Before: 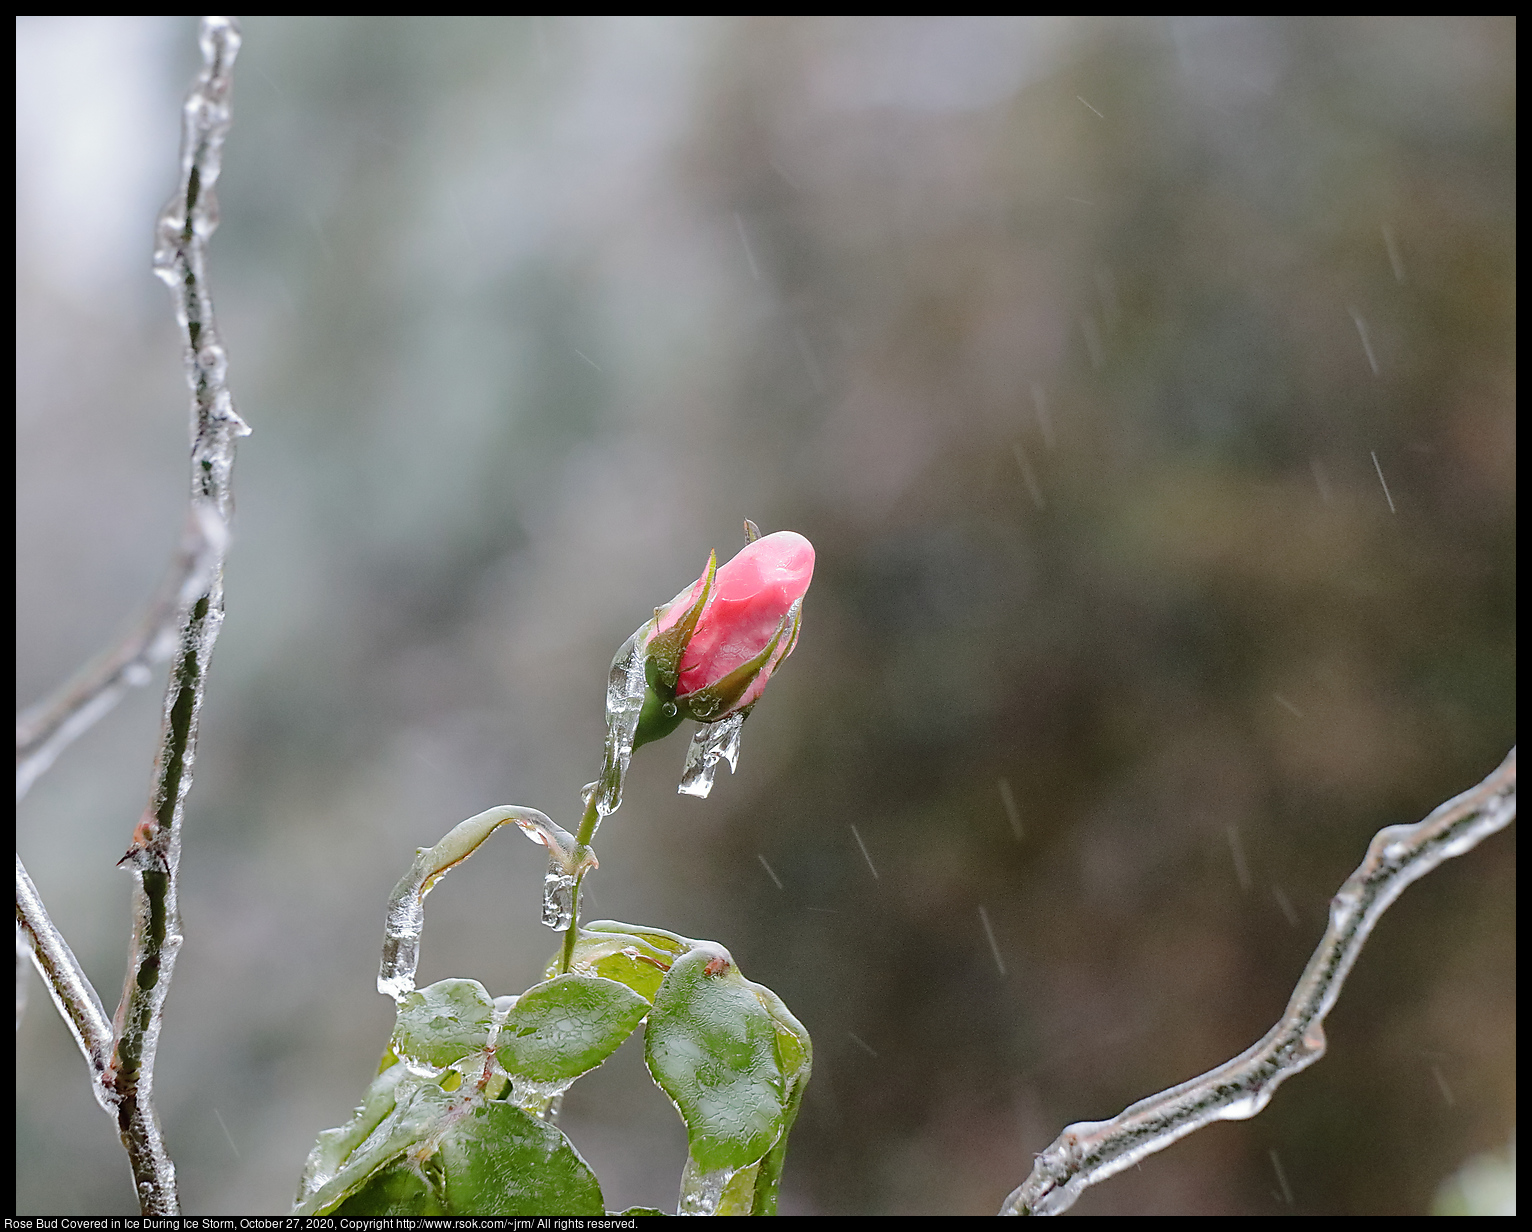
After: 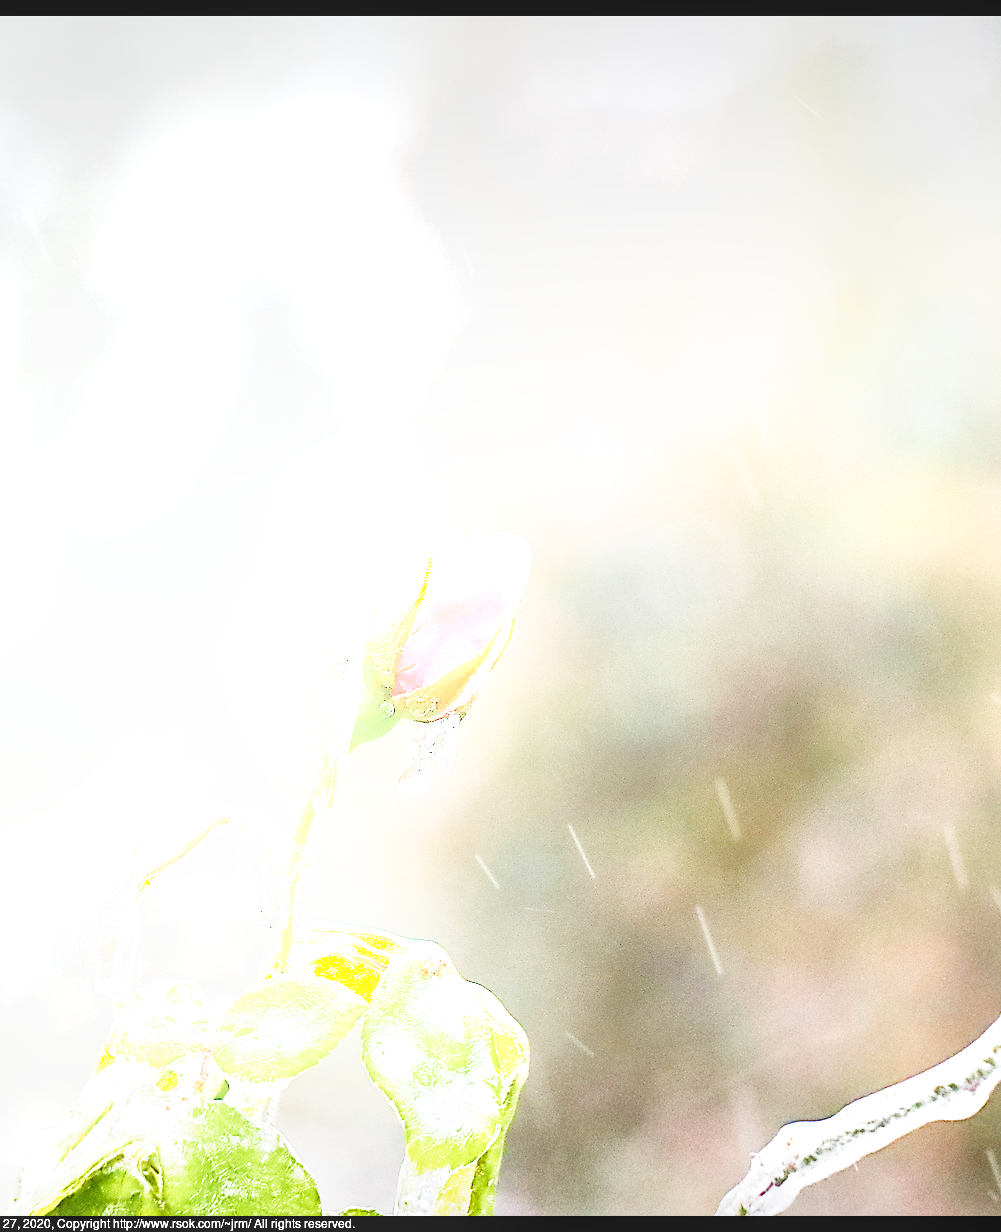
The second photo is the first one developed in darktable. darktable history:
local contrast: on, module defaults
shadows and highlights: highlights 70.84, soften with gaussian
crop and rotate: left 18.484%, right 16.171%
base curve: curves: ch0 [(0, 0) (0.008, 0.007) (0.022, 0.029) (0.048, 0.089) (0.092, 0.197) (0.191, 0.399) (0.275, 0.534) (0.357, 0.65) (0.477, 0.78) (0.542, 0.833) (0.799, 0.973) (1, 1)], preserve colors none
exposure: black level correction 0, exposure 1.988 EV, compensate highlight preservation false
